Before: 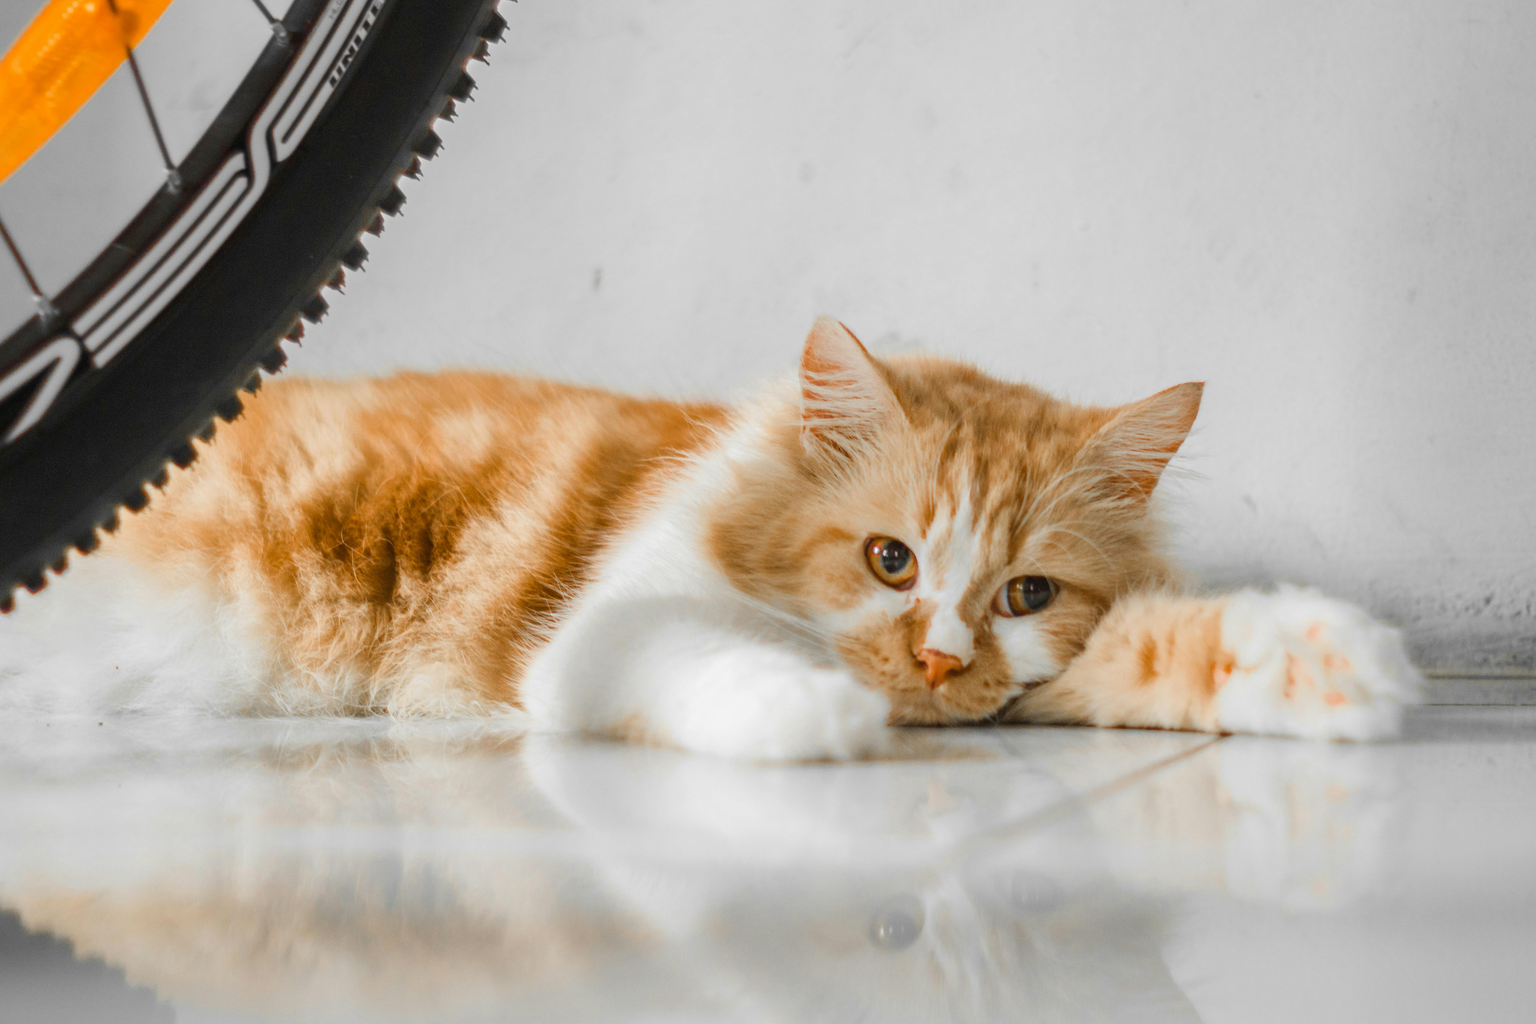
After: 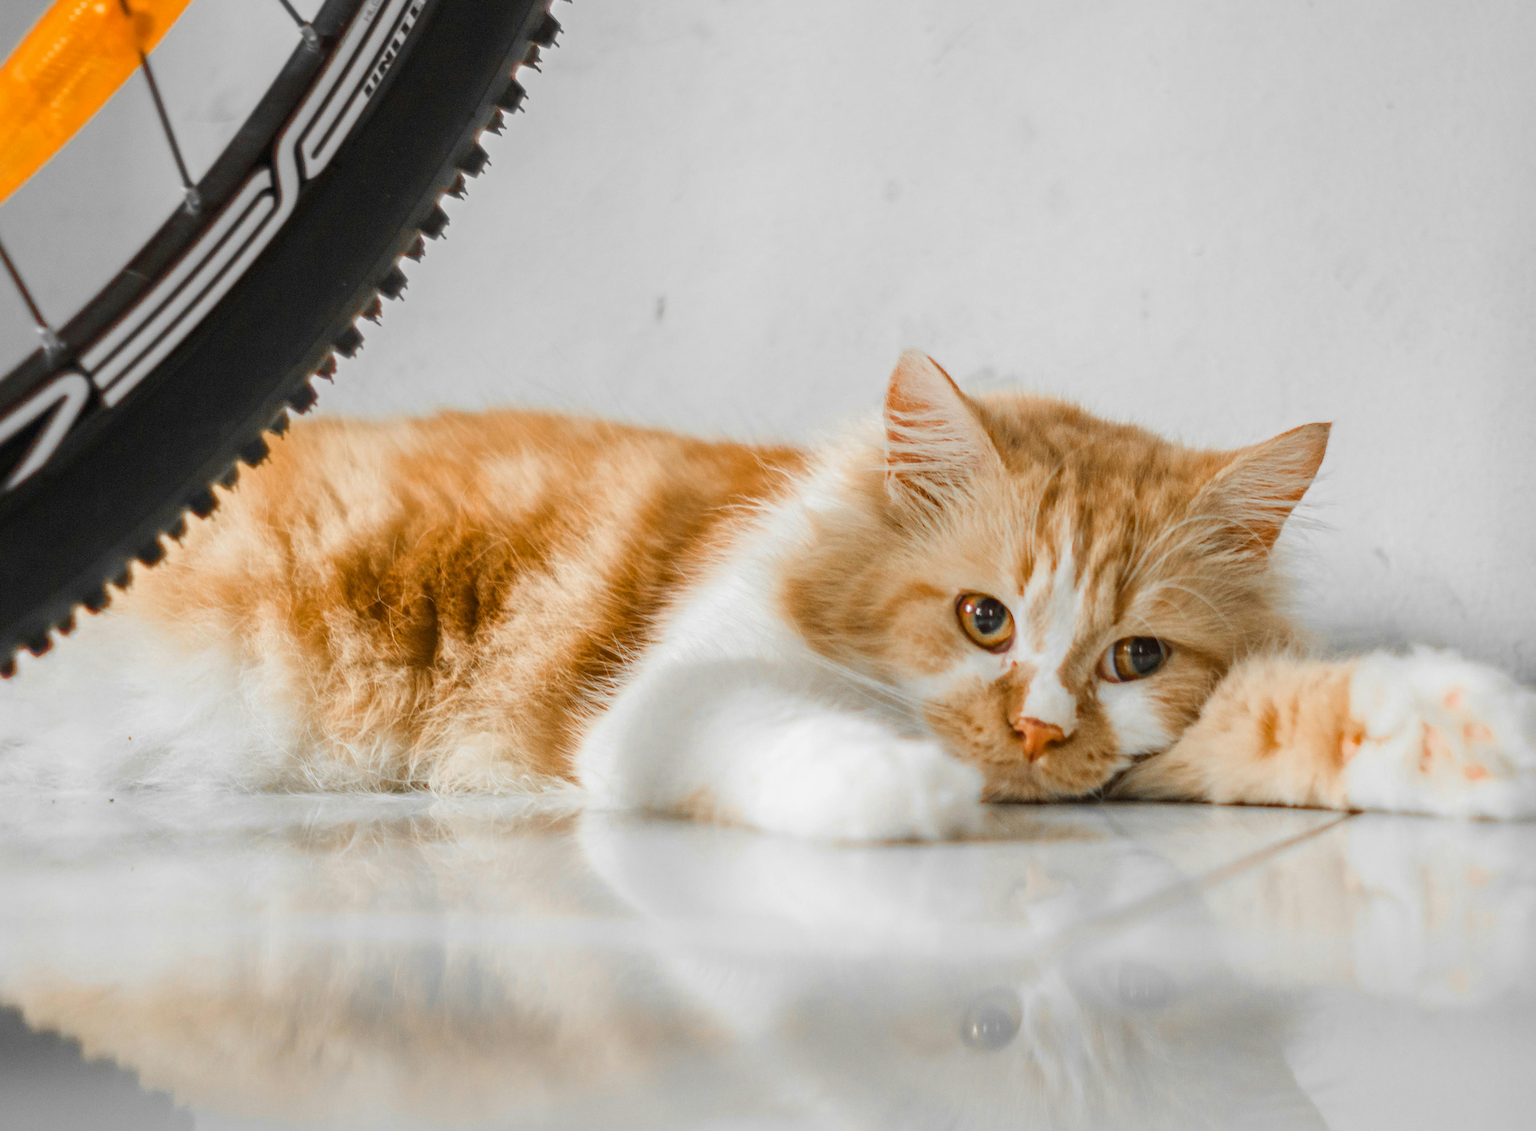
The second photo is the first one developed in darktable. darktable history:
local contrast: mode bilateral grid, contrast 28, coarseness 16, detail 115%, midtone range 0.2
crop: right 9.509%, bottom 0.031%
